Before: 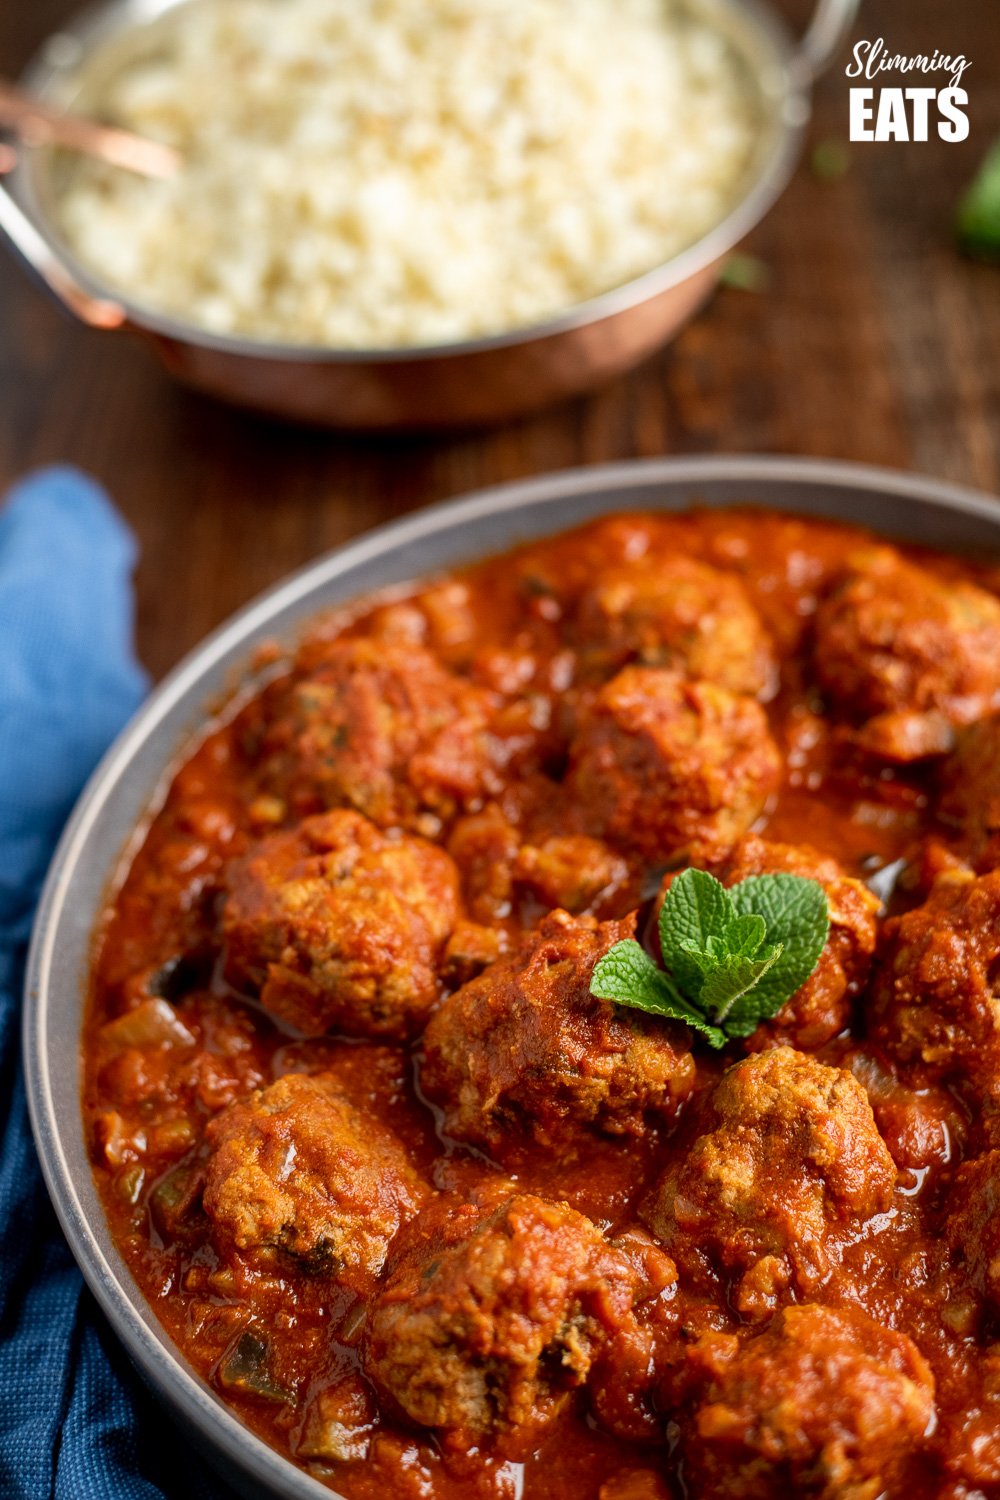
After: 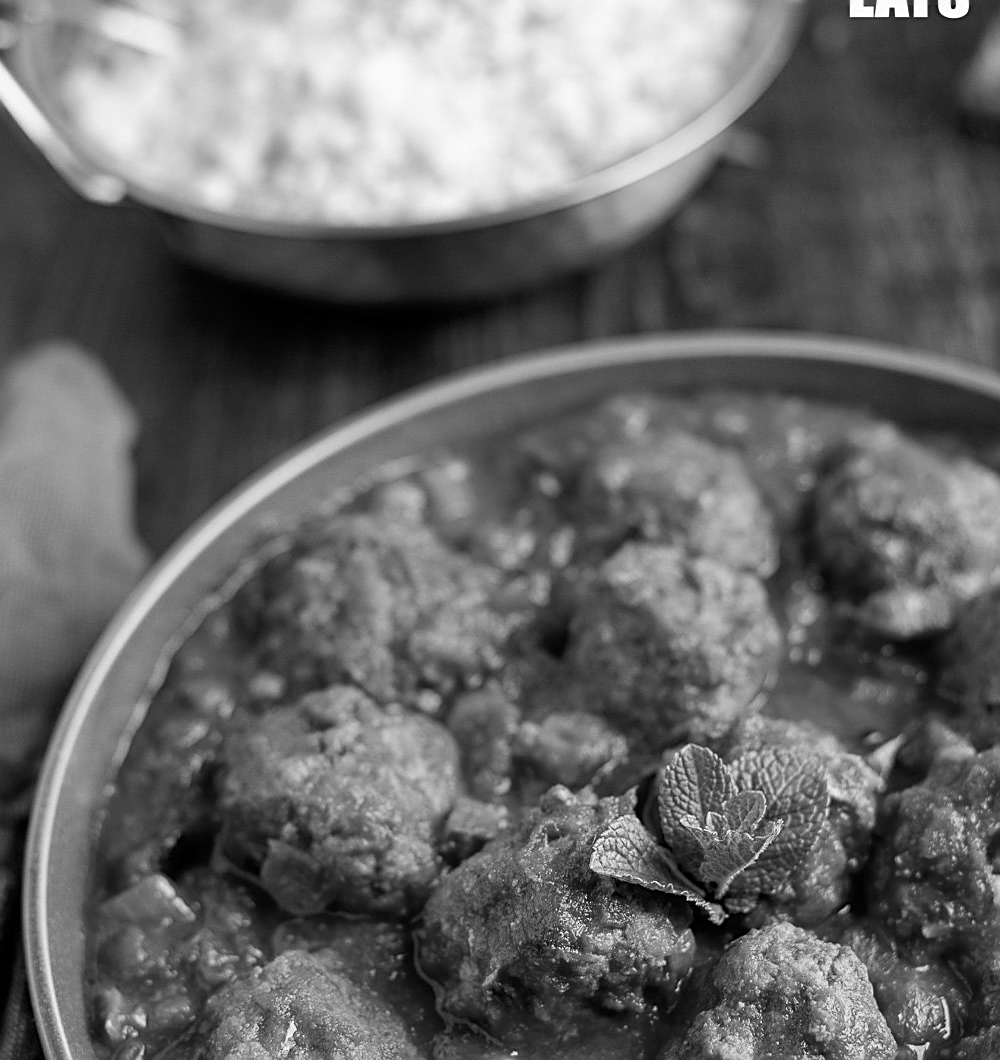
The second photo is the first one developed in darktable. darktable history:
sharpen: amount 0.6
crop and rotate: top 8.293%, bottom 20.996%
monochrome: a -6.99, b 35.61, size 1.4
